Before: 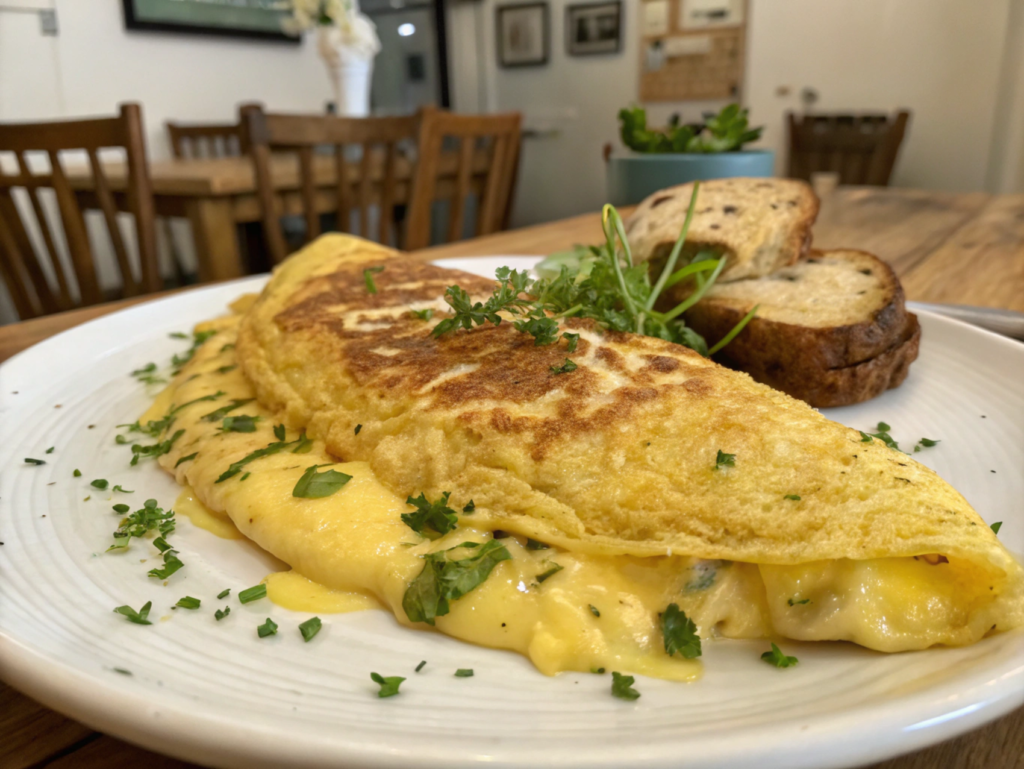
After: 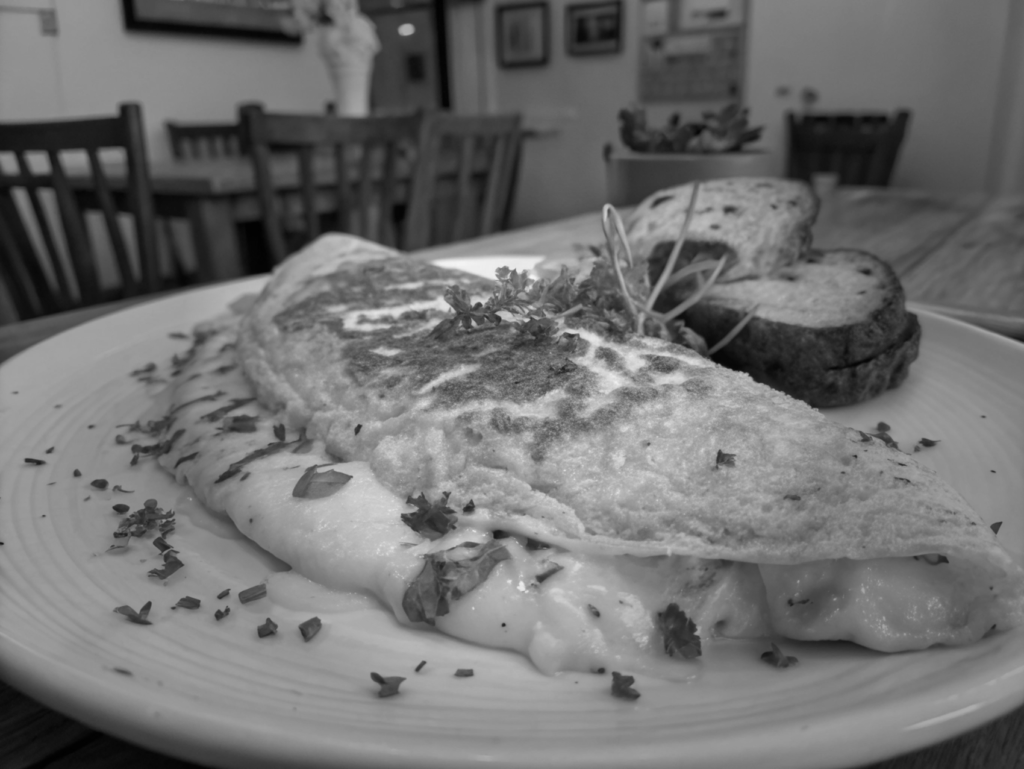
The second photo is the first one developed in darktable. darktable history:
velvia: strength 39.63%
monochrome: on, module defaults
vignetting: fall-off start 31.28%, fall-off radius 34.64%, brightness -0.575
